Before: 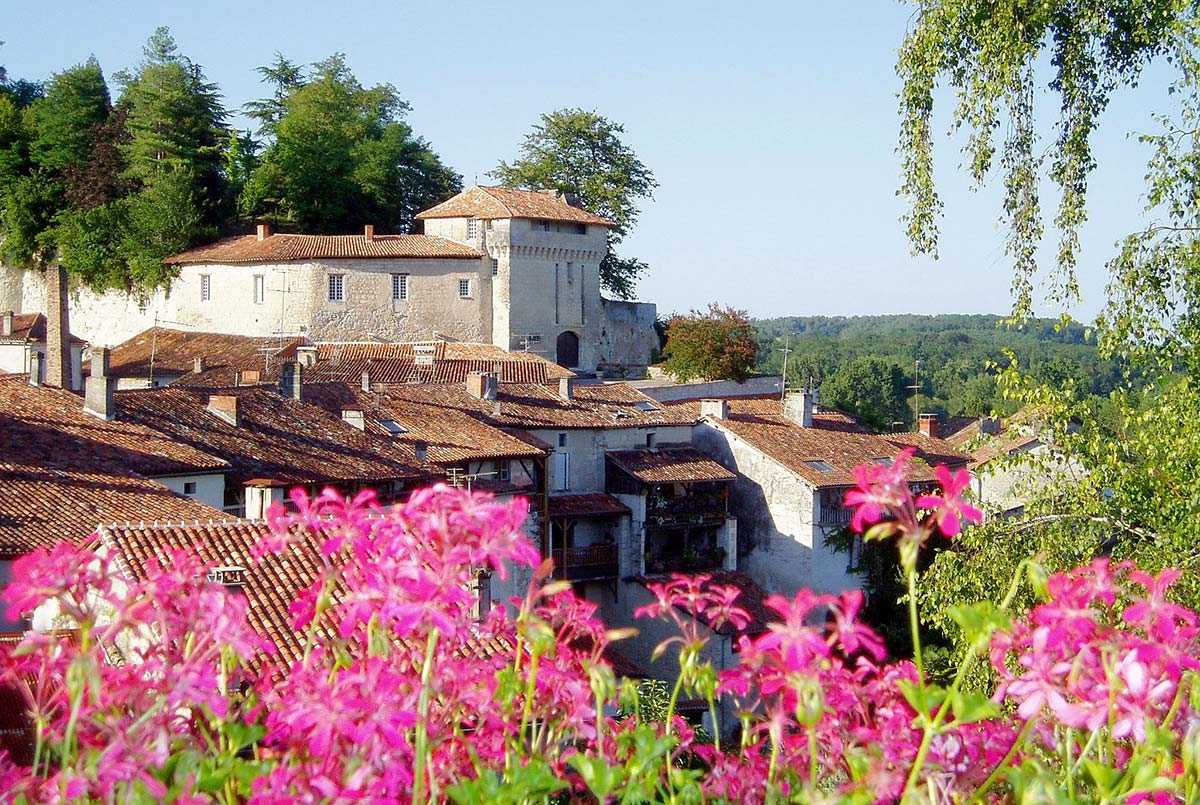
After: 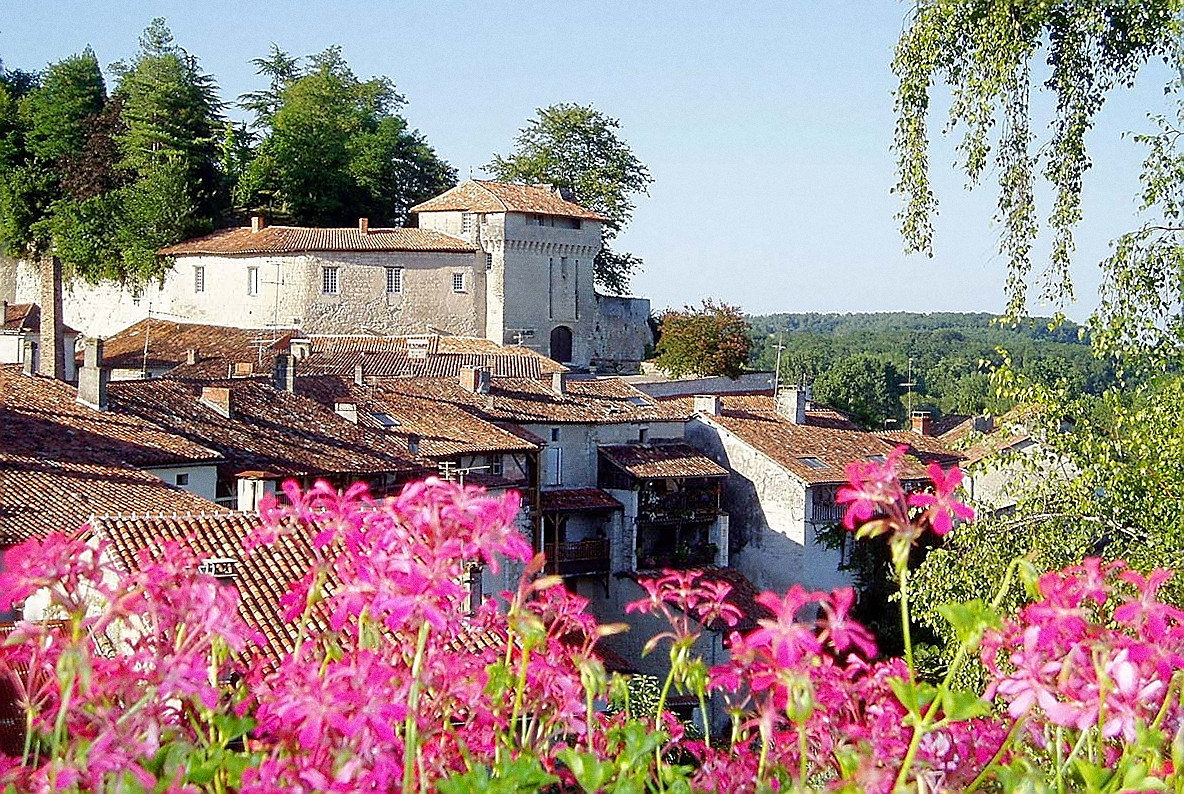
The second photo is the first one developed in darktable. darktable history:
crop and rotate: angle -0.5°
grain: coarseness 0.09 ISO
sharpen: radius 1.4, amount 1.25, threshold 0.7
